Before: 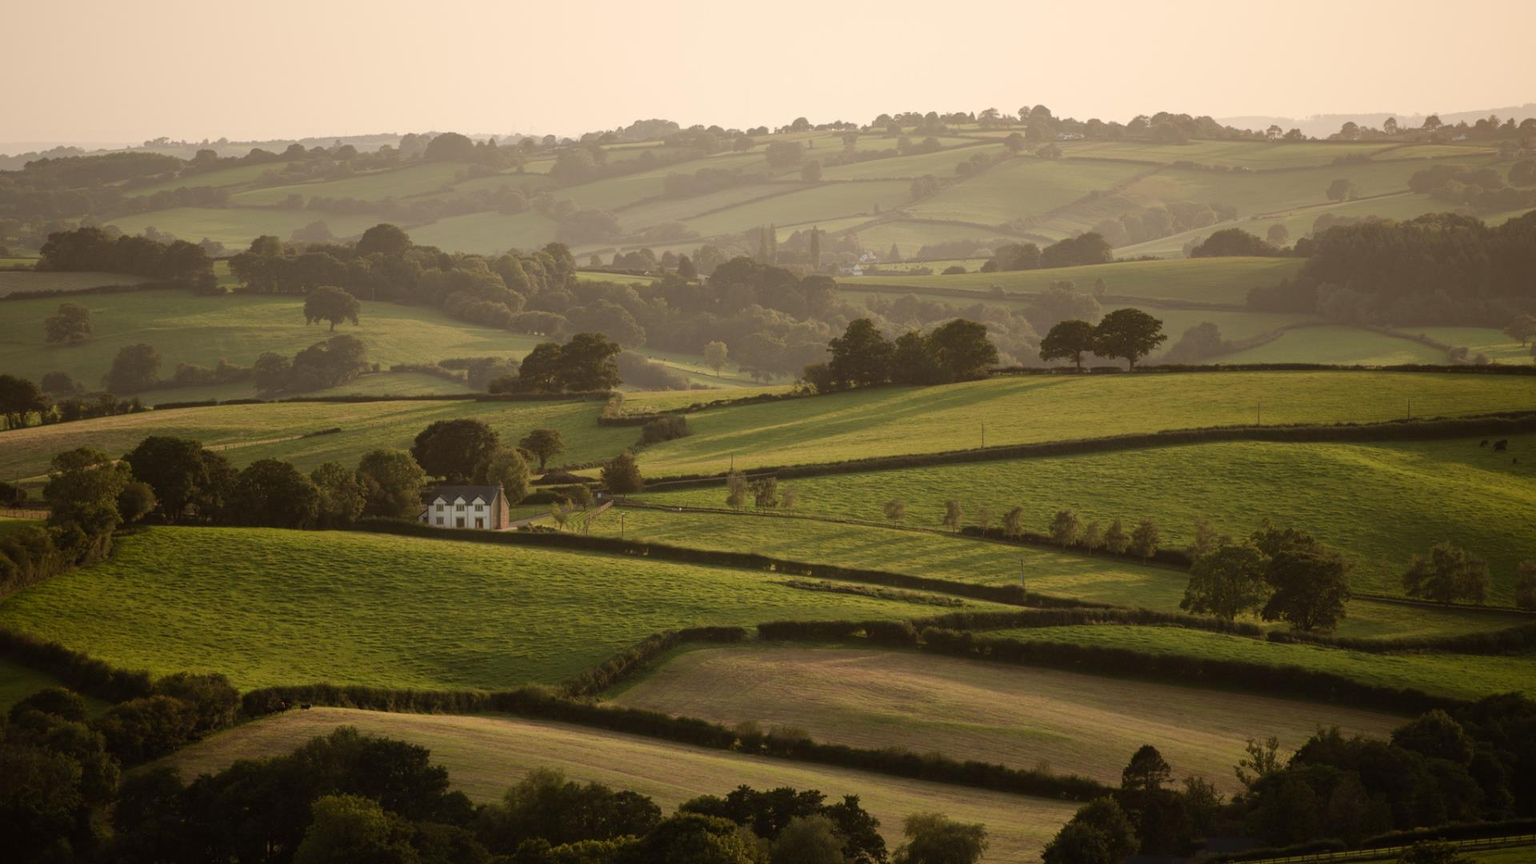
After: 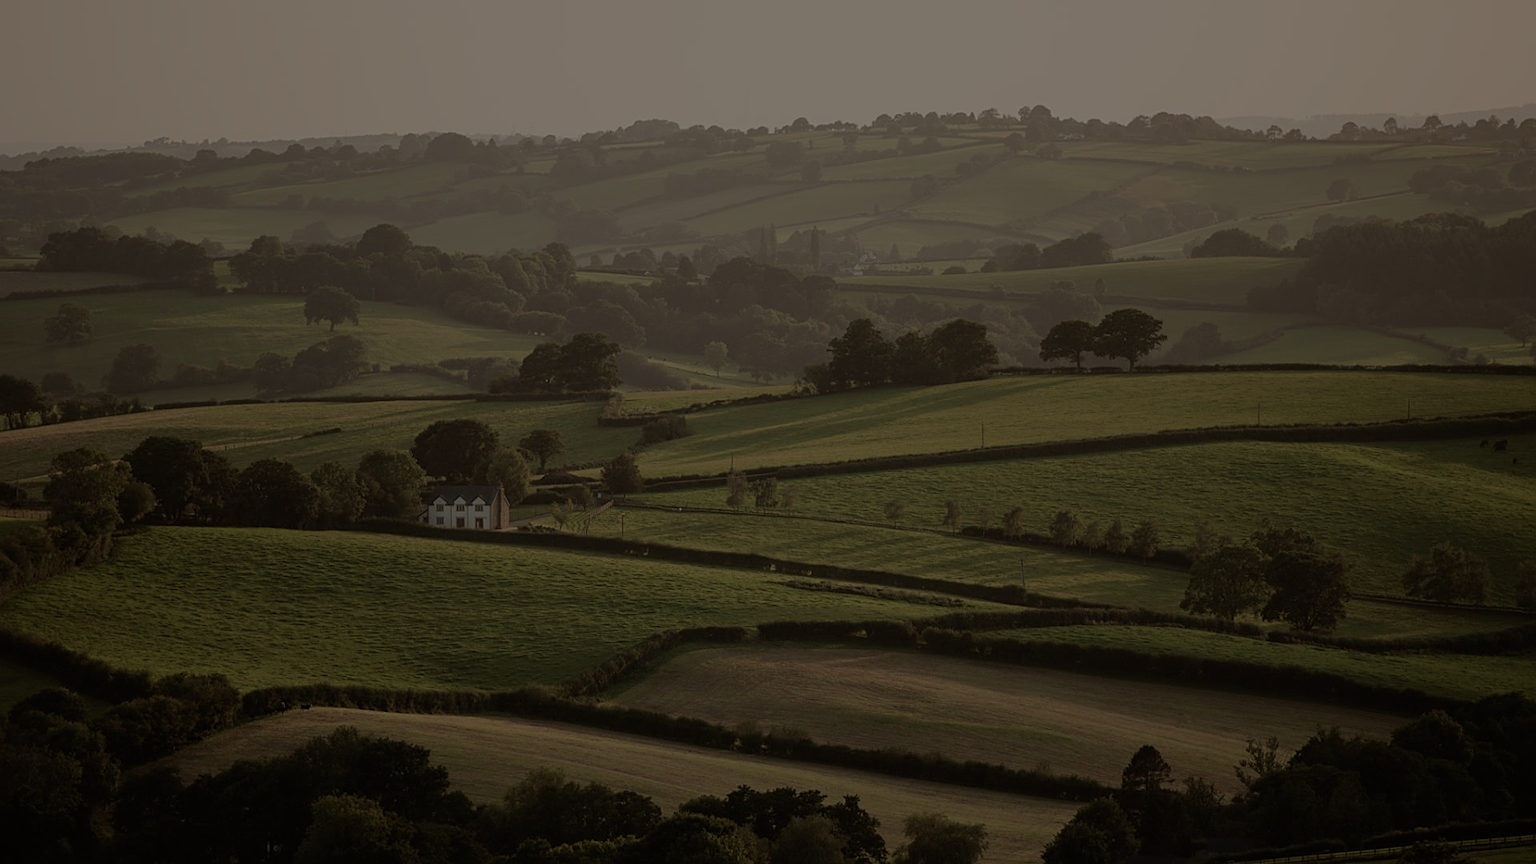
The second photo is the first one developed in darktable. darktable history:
sharpen: on, module defaults
color balance rgb: perceptual brilliance grading › global brilliance -48.39%
